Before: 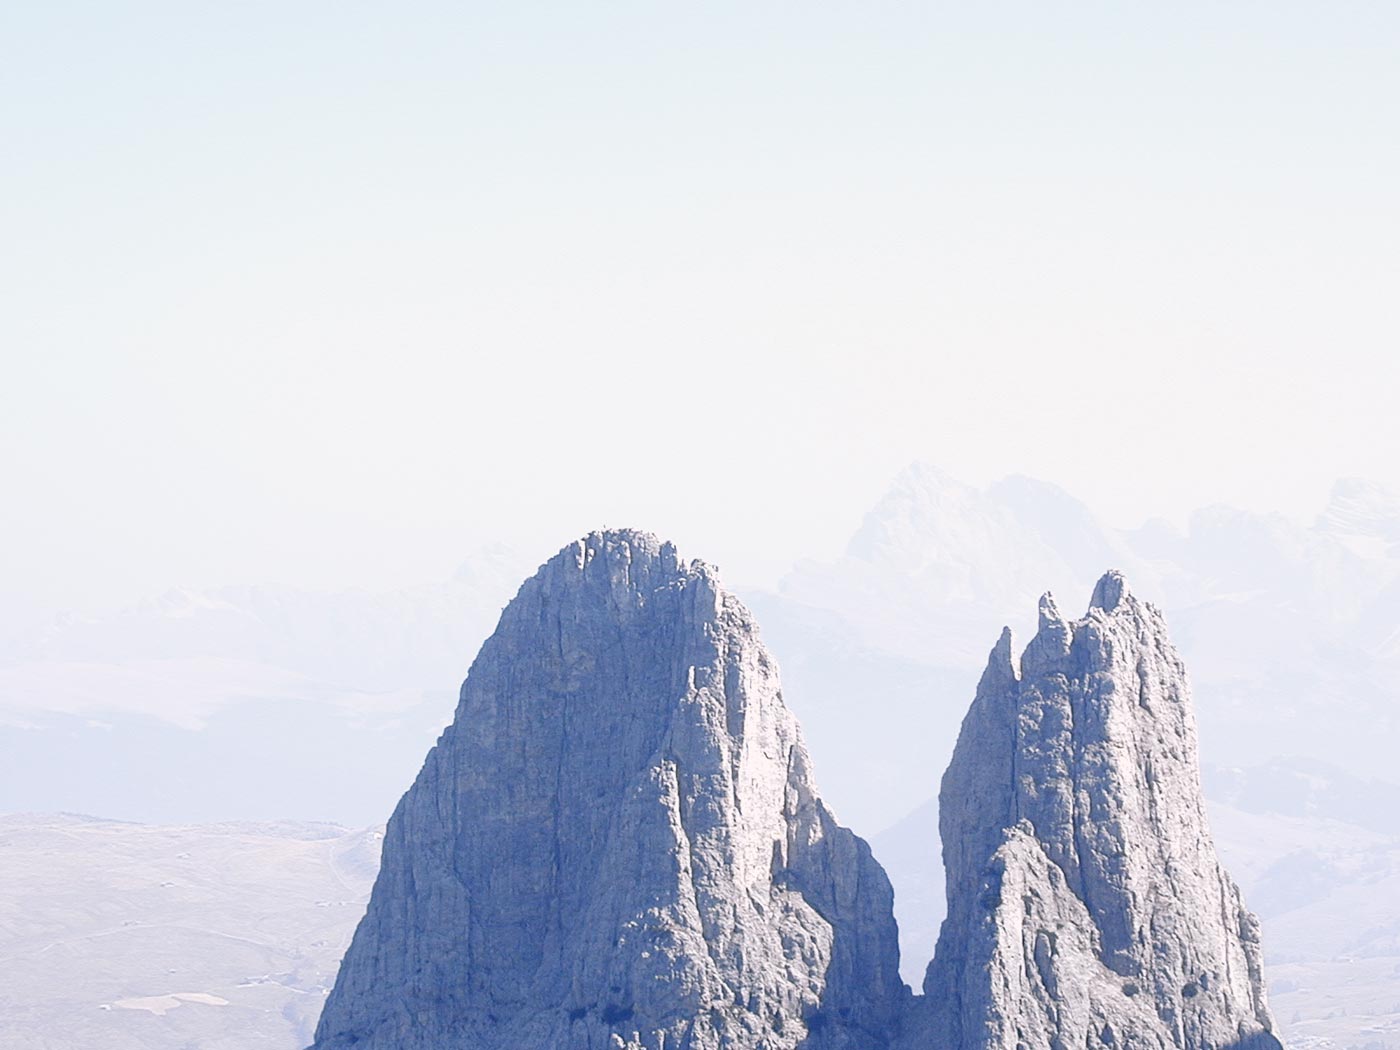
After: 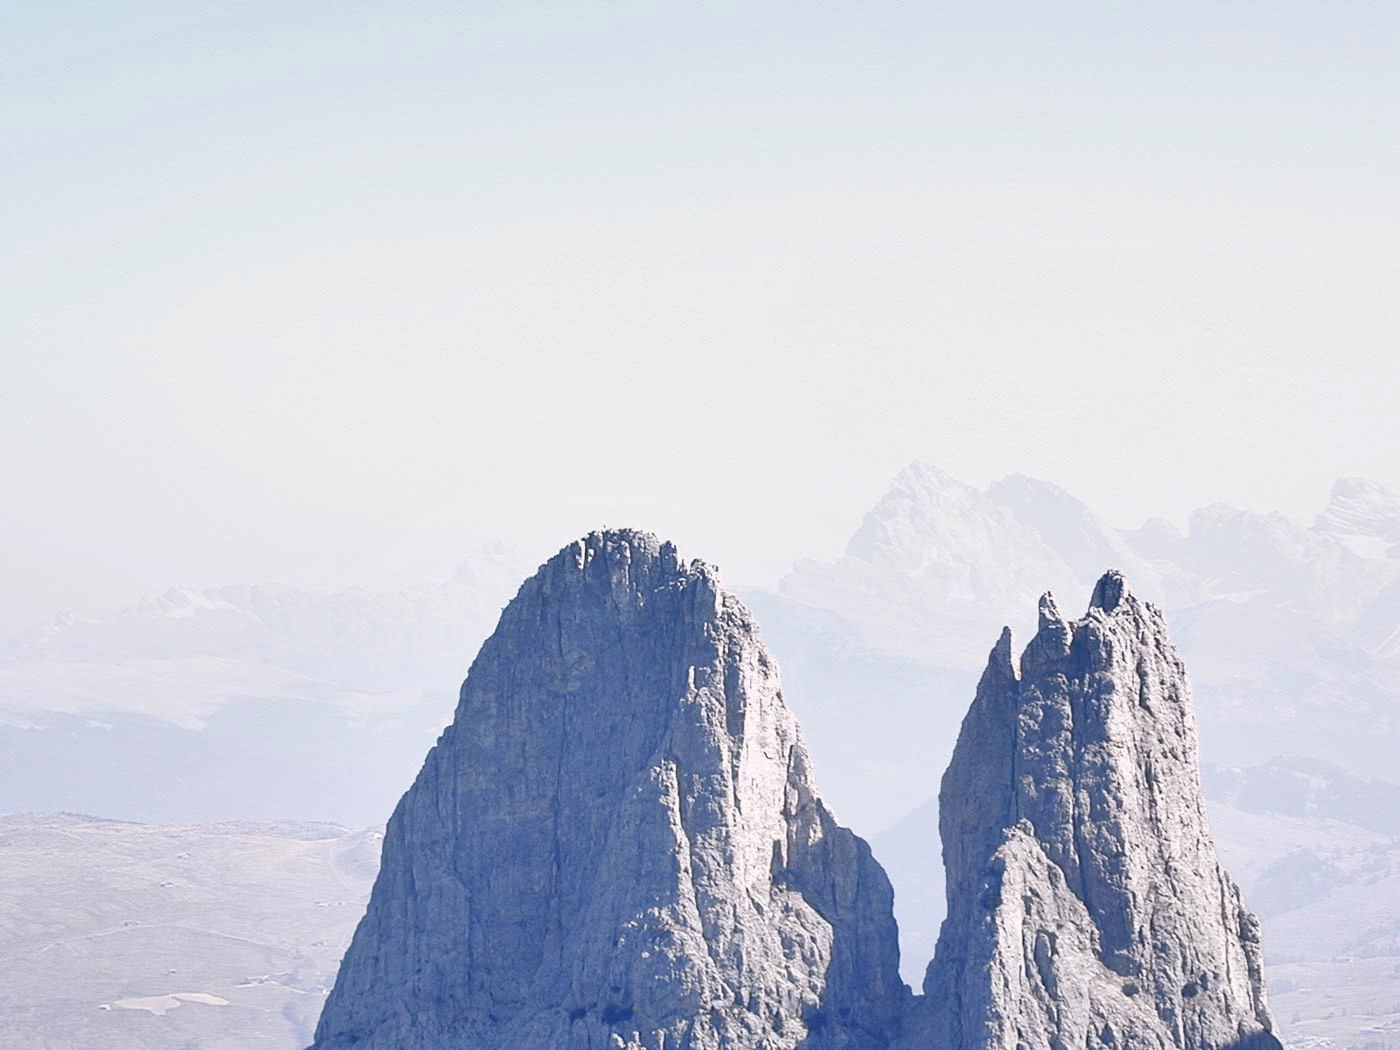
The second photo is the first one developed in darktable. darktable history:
shadows and highlights: shadows 22.59, highlights -48.46, soften with gaussian
